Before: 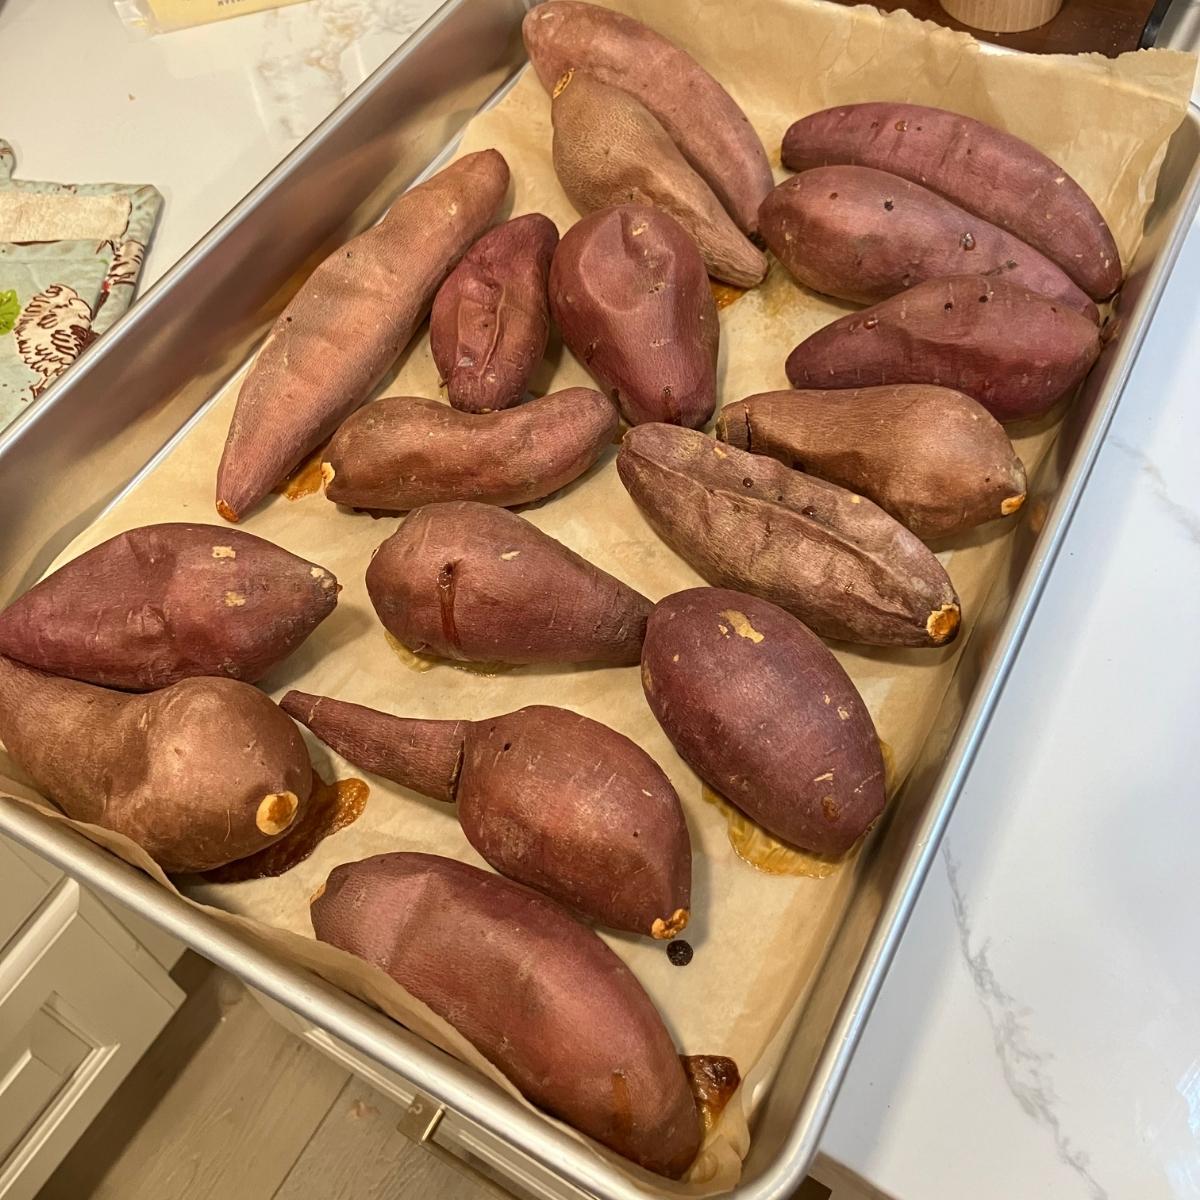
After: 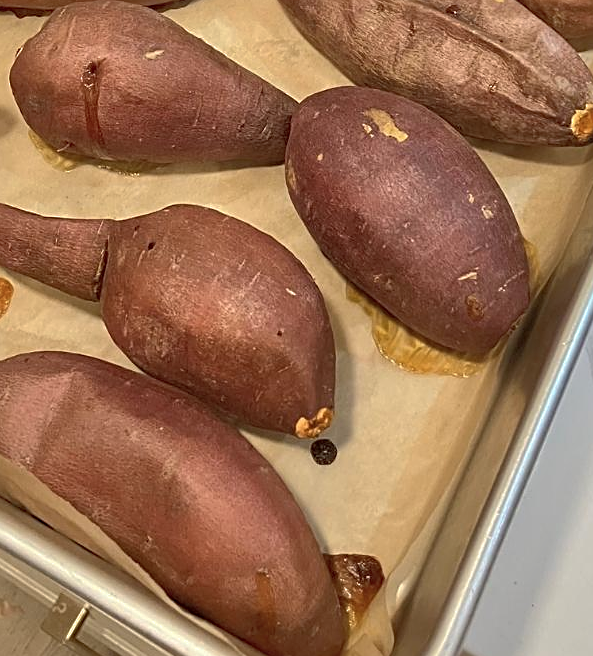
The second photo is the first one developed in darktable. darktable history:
crop: left 29.672%, top 41.786%, right 20.851%, bottom 3.487%
shadows and highlights: on, module defaults
sharpen: on, module defaults
color zones: curves: ch0 [(0, 0.5) (0.143, 0.52) (0.286, 0.5) (0.429, 0.5) (0.571, 0.5) (0.714, 0.5) (0.857, 0.5) (1, 0.5)]; ch1 [(0, 0.489) (0.155, 0.45) (0.286, 0.466) (0.429, 0.5) (0.571, 0.5) (0.714, 0.5) (0.857, 0.5) (1, 0.489)]
